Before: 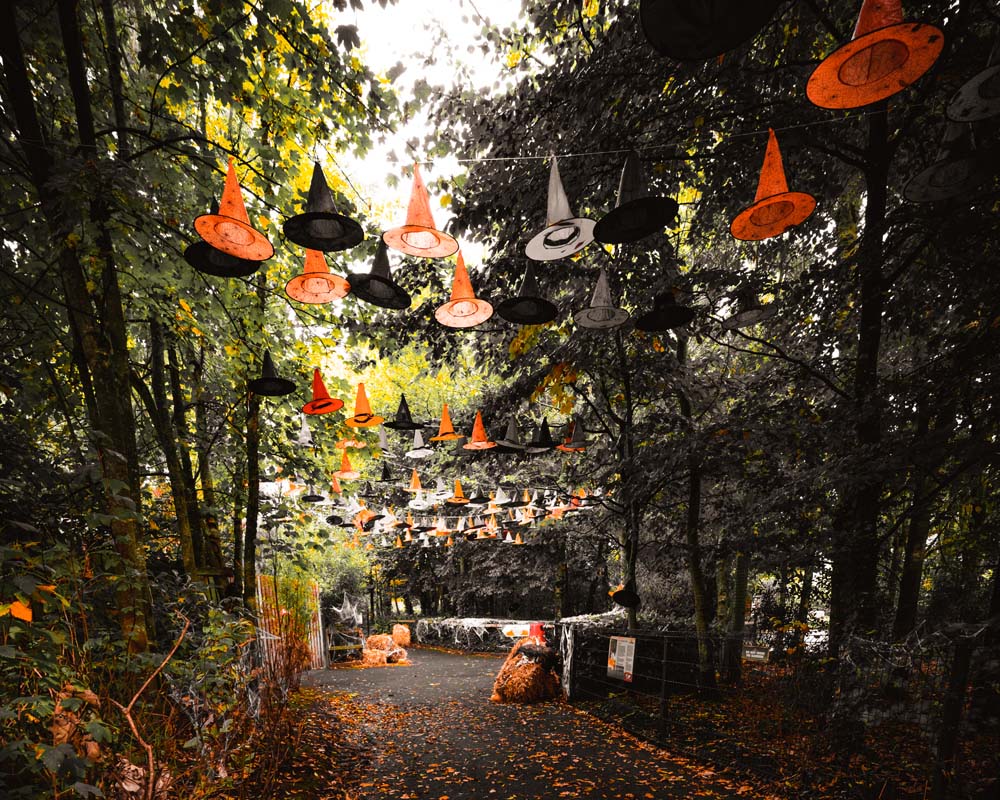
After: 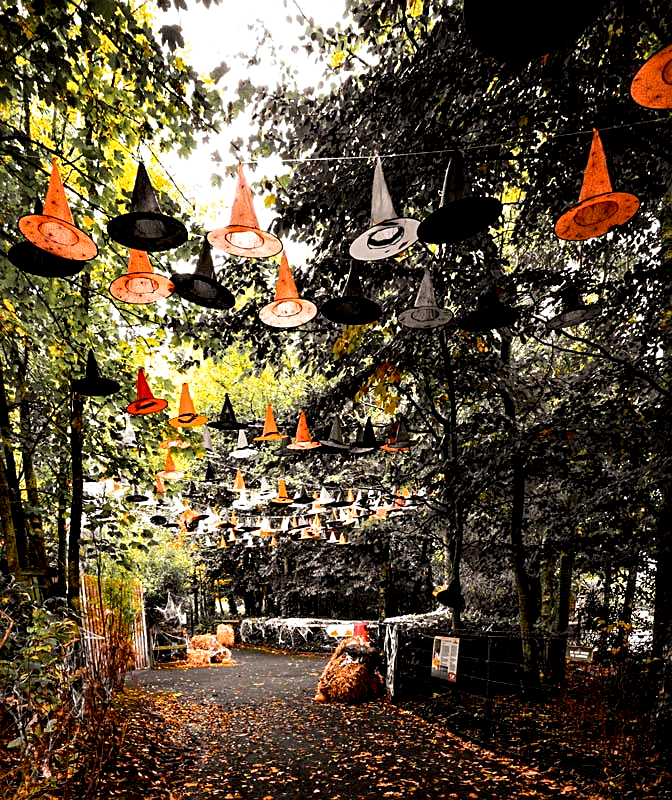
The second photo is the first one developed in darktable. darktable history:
crop and rotate: left 17.608%, right 15.146%
exposure: black level correction 0.008, exposure 0.087 EV, compensate exposure bias true, compensate highlight preservation false
sharpen: on, module defaults
contrast equalizer: octaves 7, y [[0.531, 0.548, 0.559, 0.557, 0.544, 0.527], [0.5 ×6], [0.5 ×6], [0 ×6], [0 ×6]]
